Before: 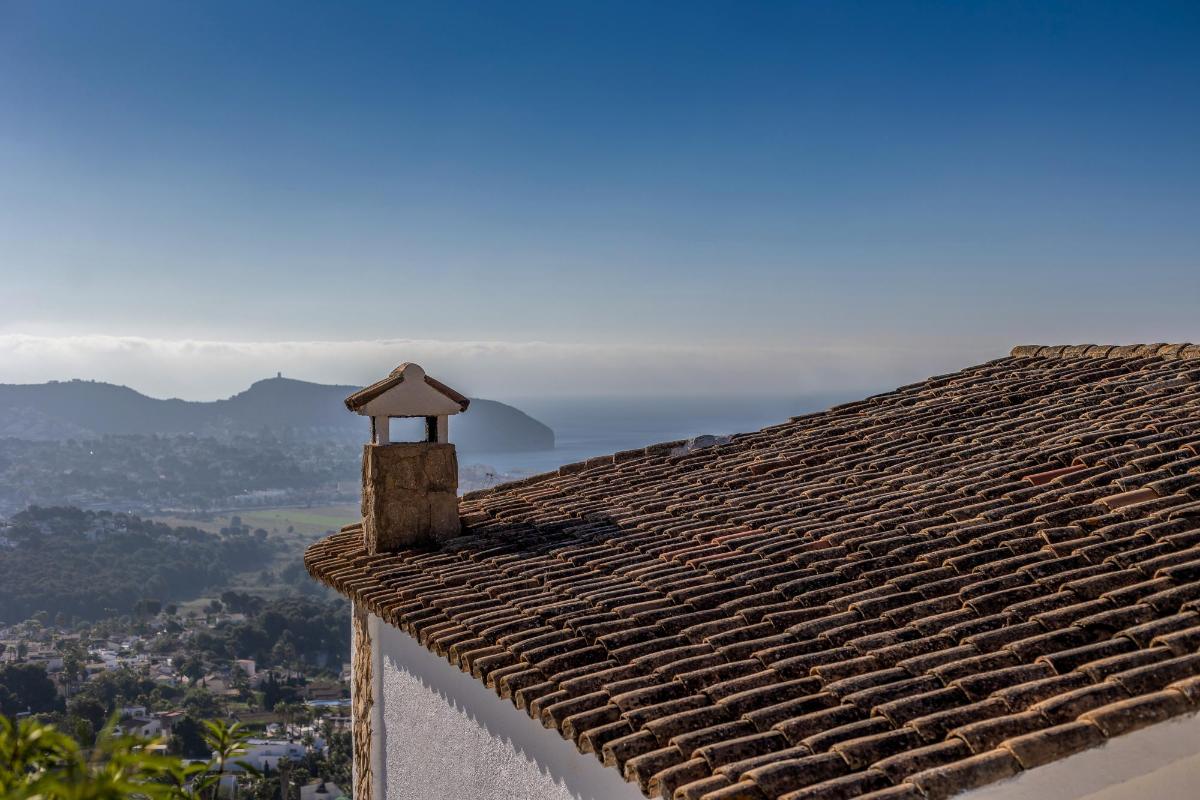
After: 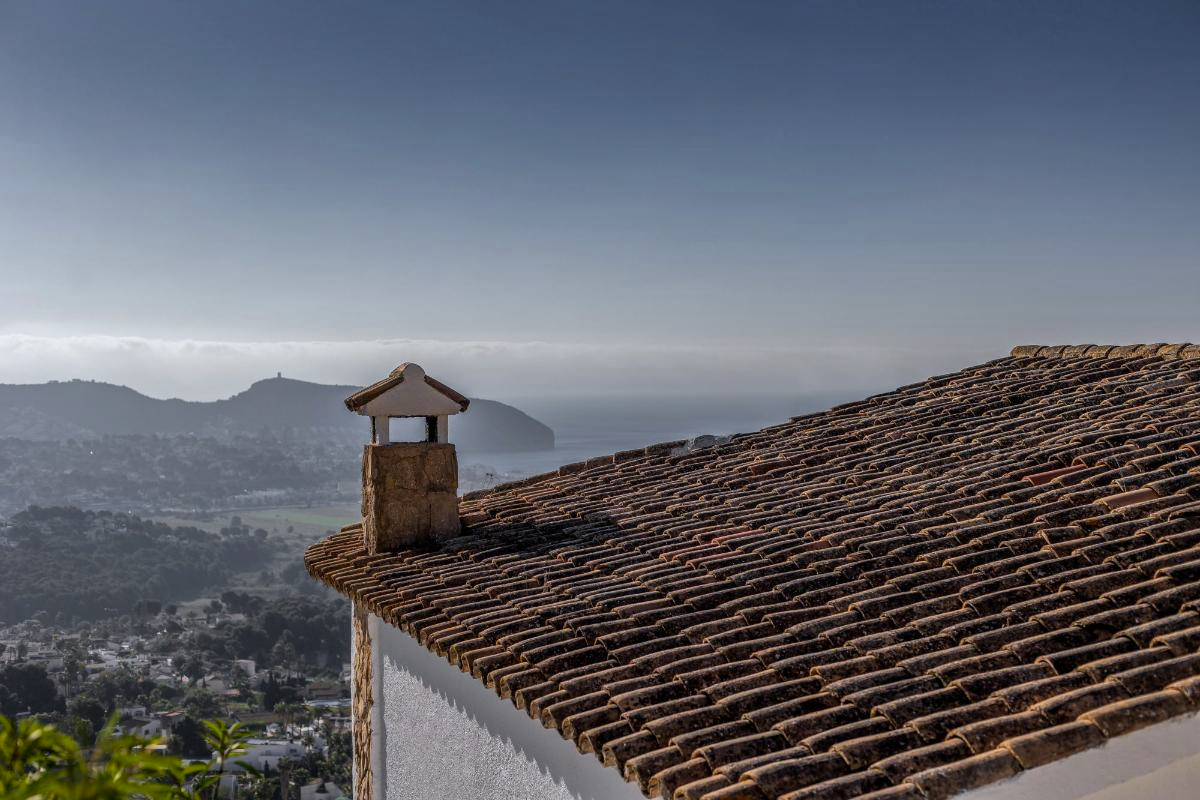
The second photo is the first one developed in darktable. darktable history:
white balance: red 0.967, blue 1.049
color zones: curves: ch1 [(0.25, 0.61) (0.75, 0.248)]
